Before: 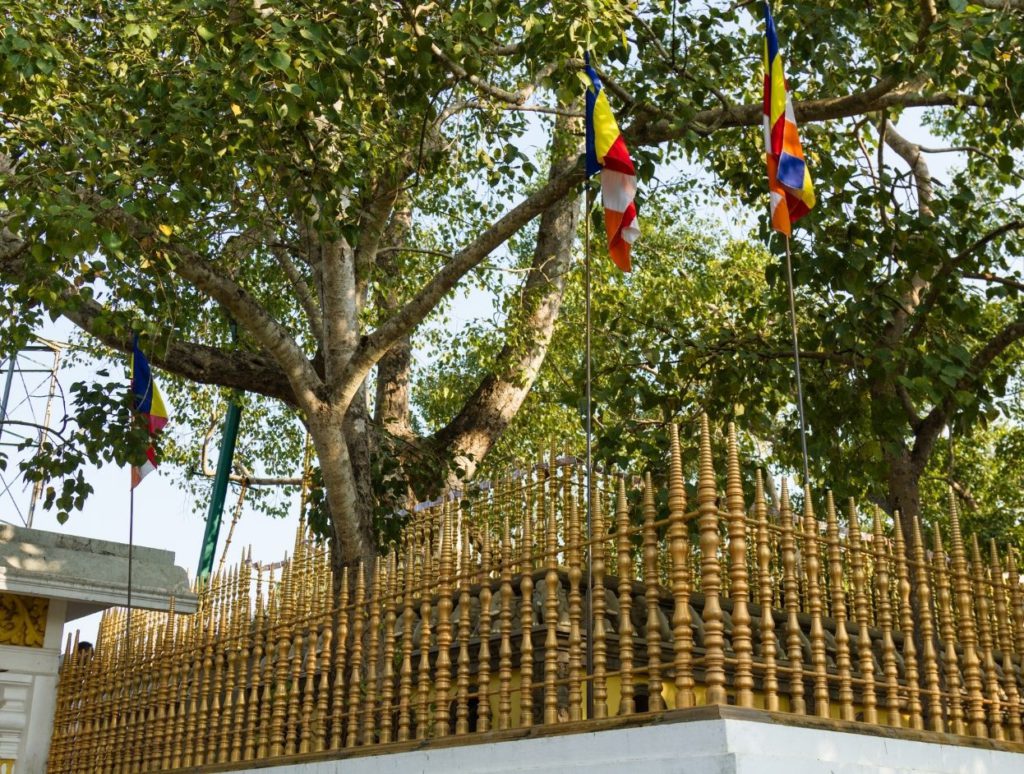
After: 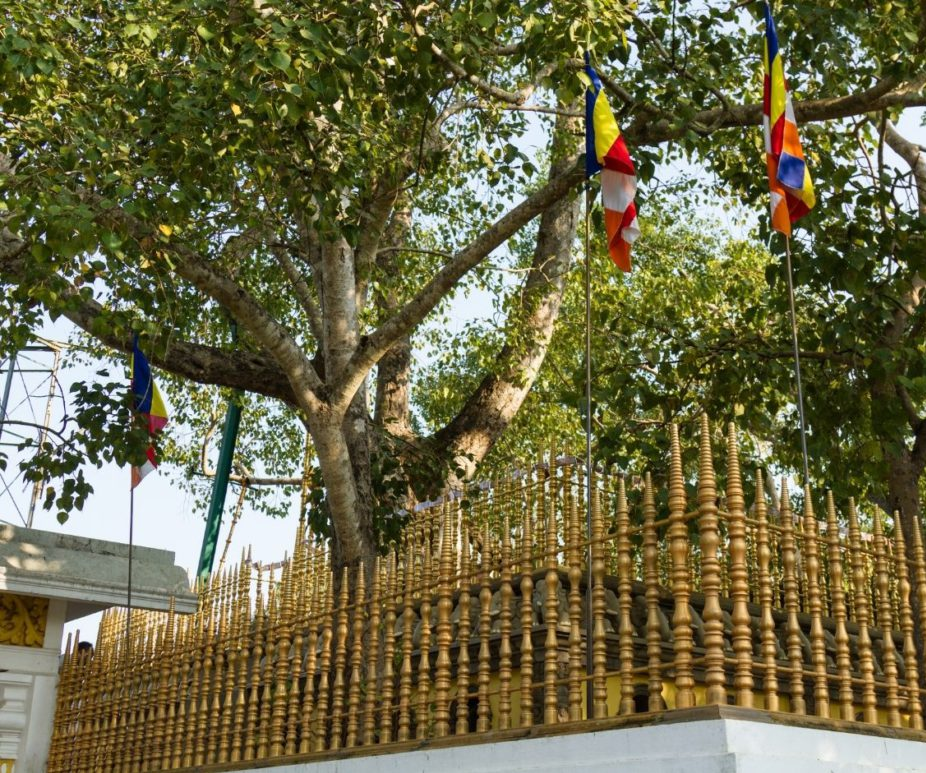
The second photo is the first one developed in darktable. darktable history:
crop: right 9.487%, bottom 0.03%
